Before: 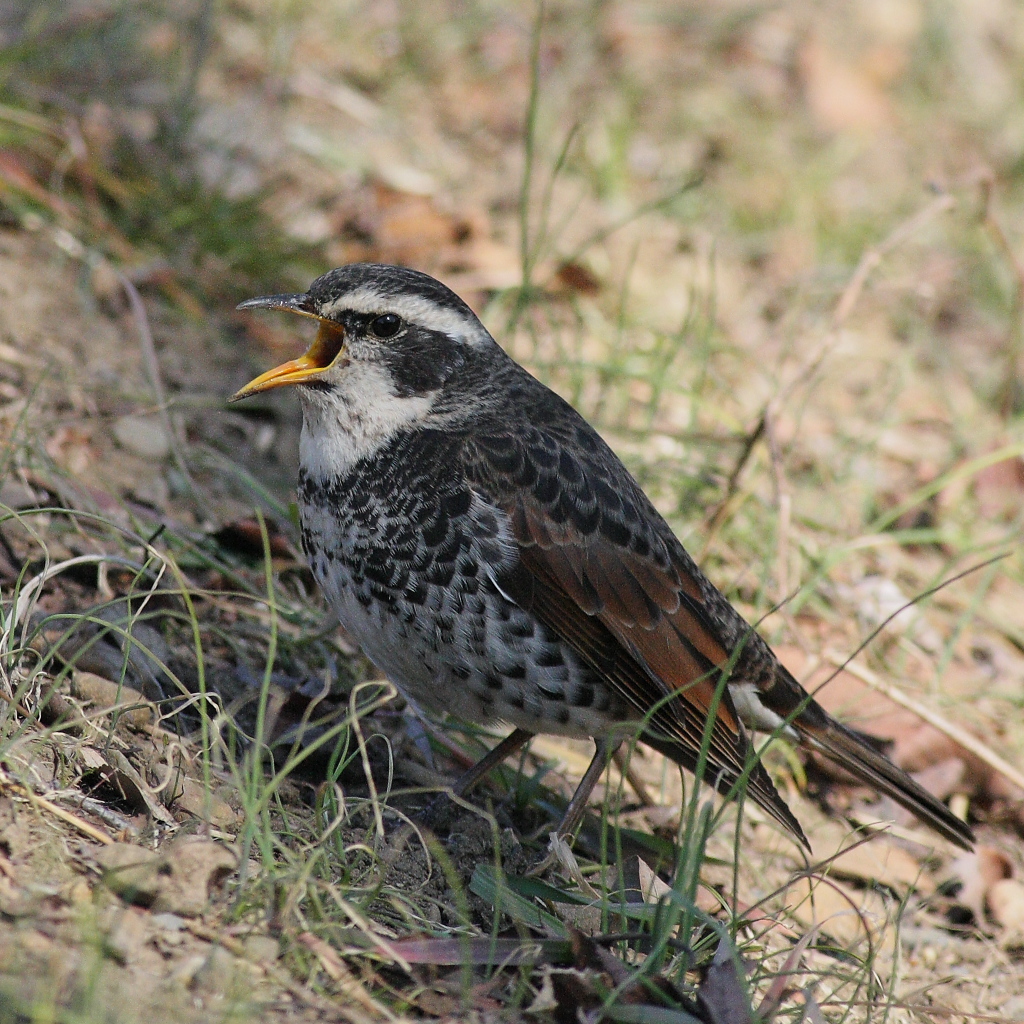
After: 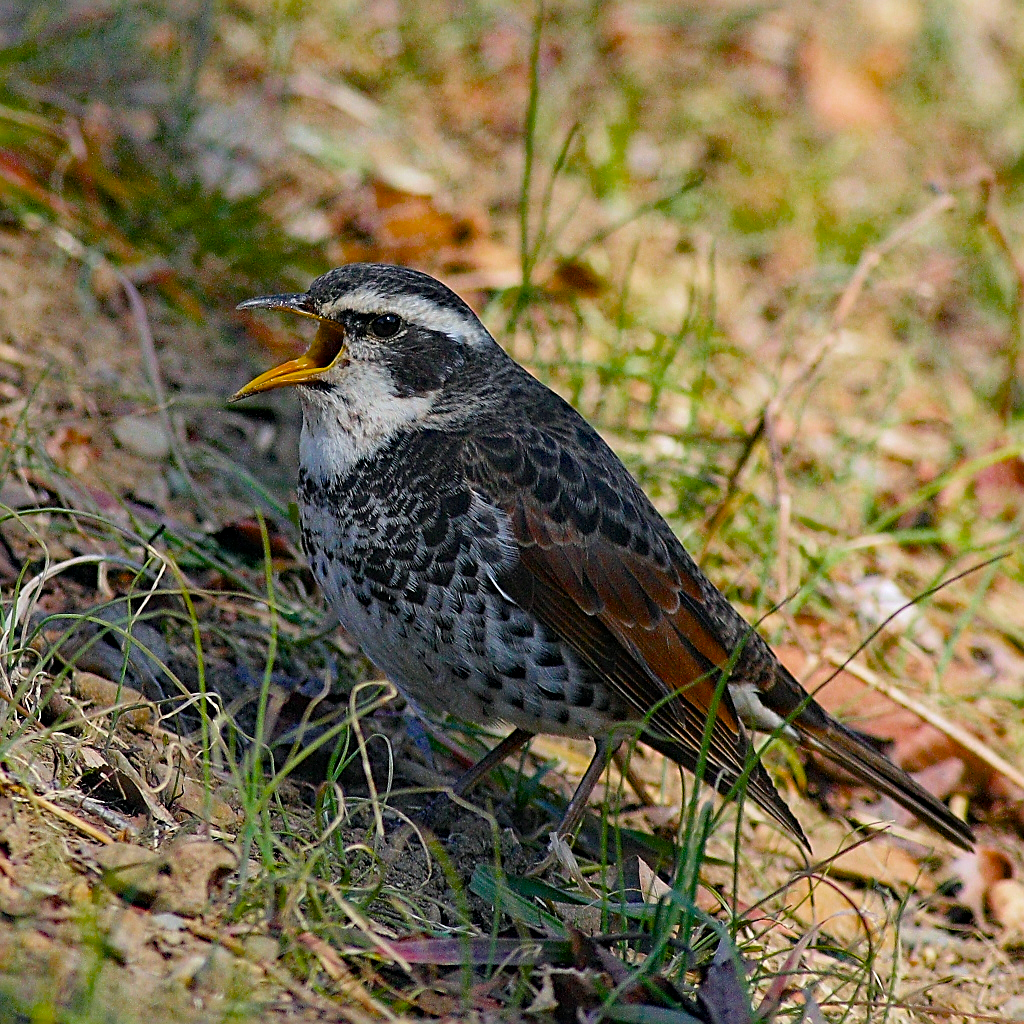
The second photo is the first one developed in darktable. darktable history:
haze removal: strength 0.277, distance 0.257, compatibility mode true, adaptive false
color balance rgb: linear chroma grading › global chroma 5.907%, perceptual saturation grading › global saturation 42.474%, saturation formula JzAzBz (2021)
sharpen: on, module defaults
